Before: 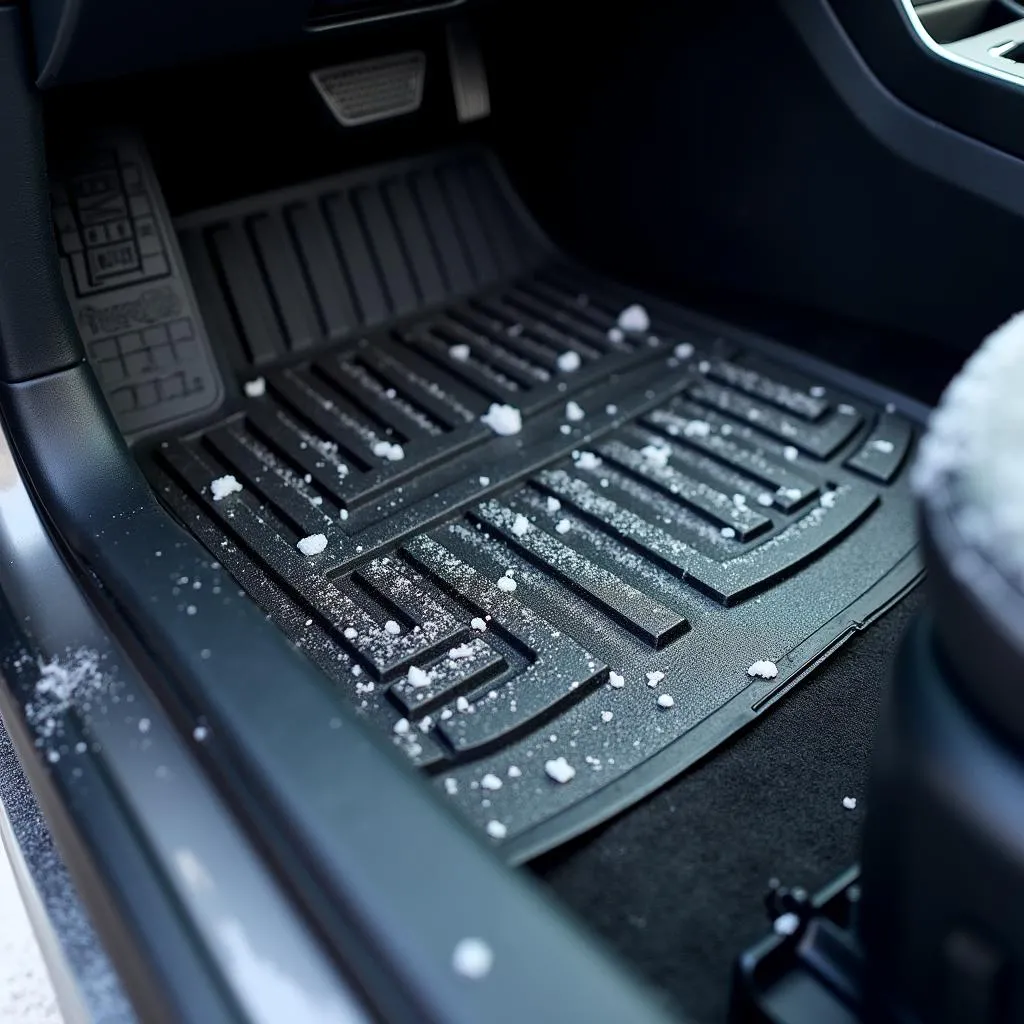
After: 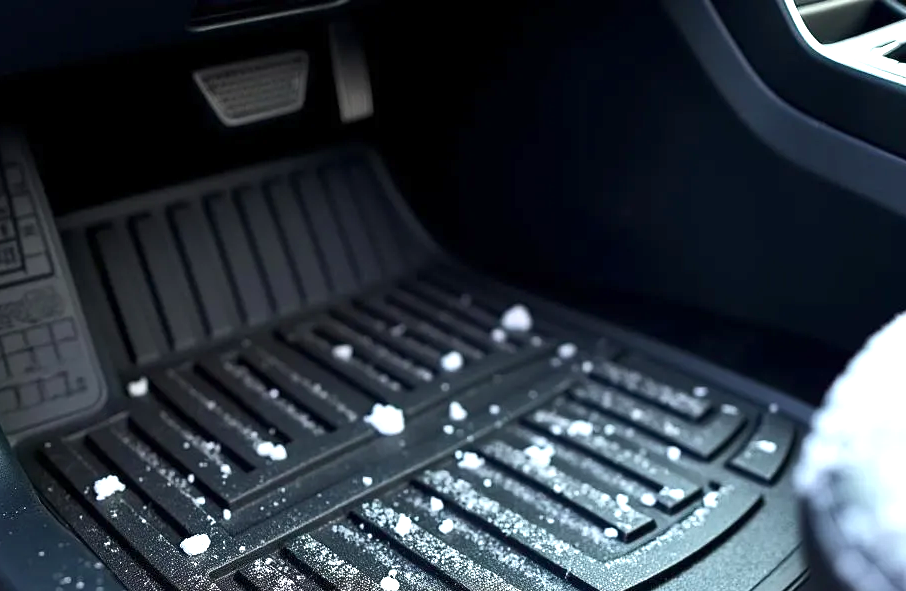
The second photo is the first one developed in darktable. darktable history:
crop and rotate: left 11.521%, bottom 42.264%
exposure: exposure 0.6 EV, compensate highlight preservation false
tone equalizer: -8 EV 0 EV, -7 EV 0.001 EV, -6 EV -0.003 EV, -5 EV -0.008 EV, -4 EV -0.078 EV, -3 EV -0.198 EV, -2 EV -0.249 EV, -1 EV 0.081 EV, +0 EV 0.302 EV
